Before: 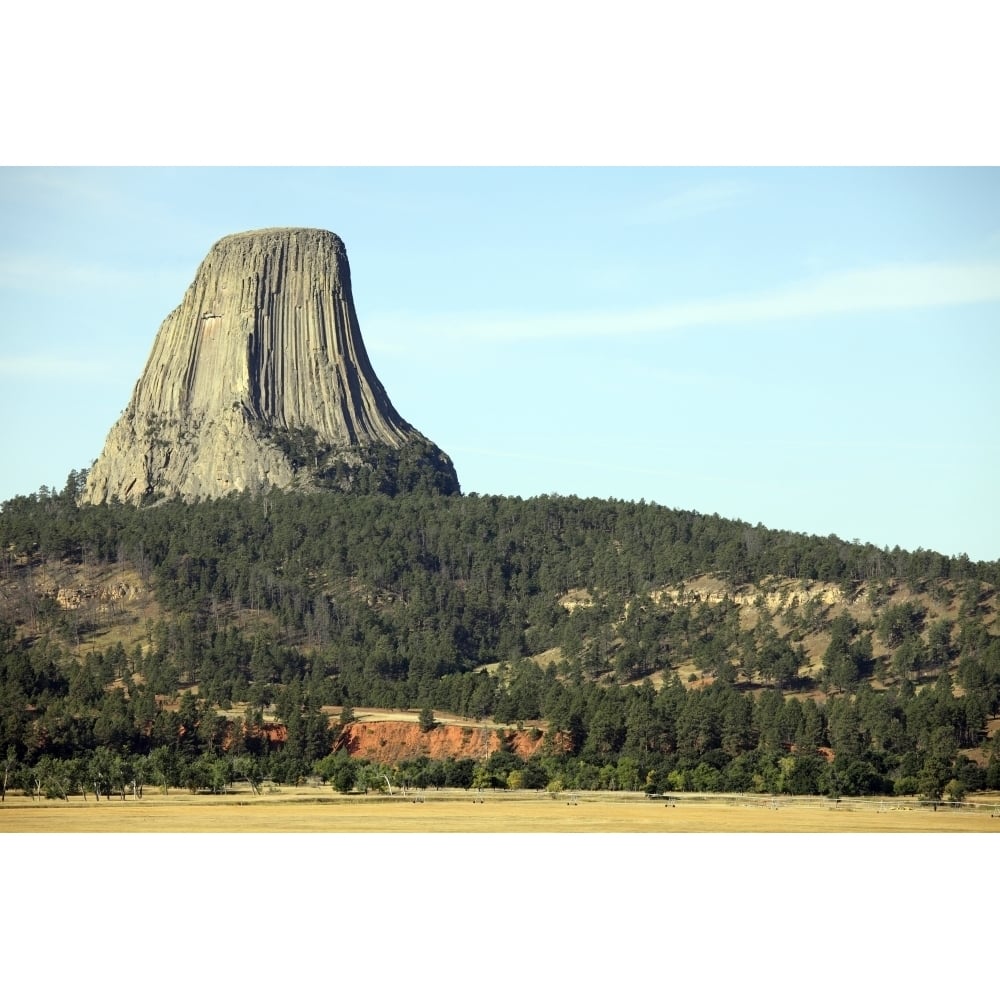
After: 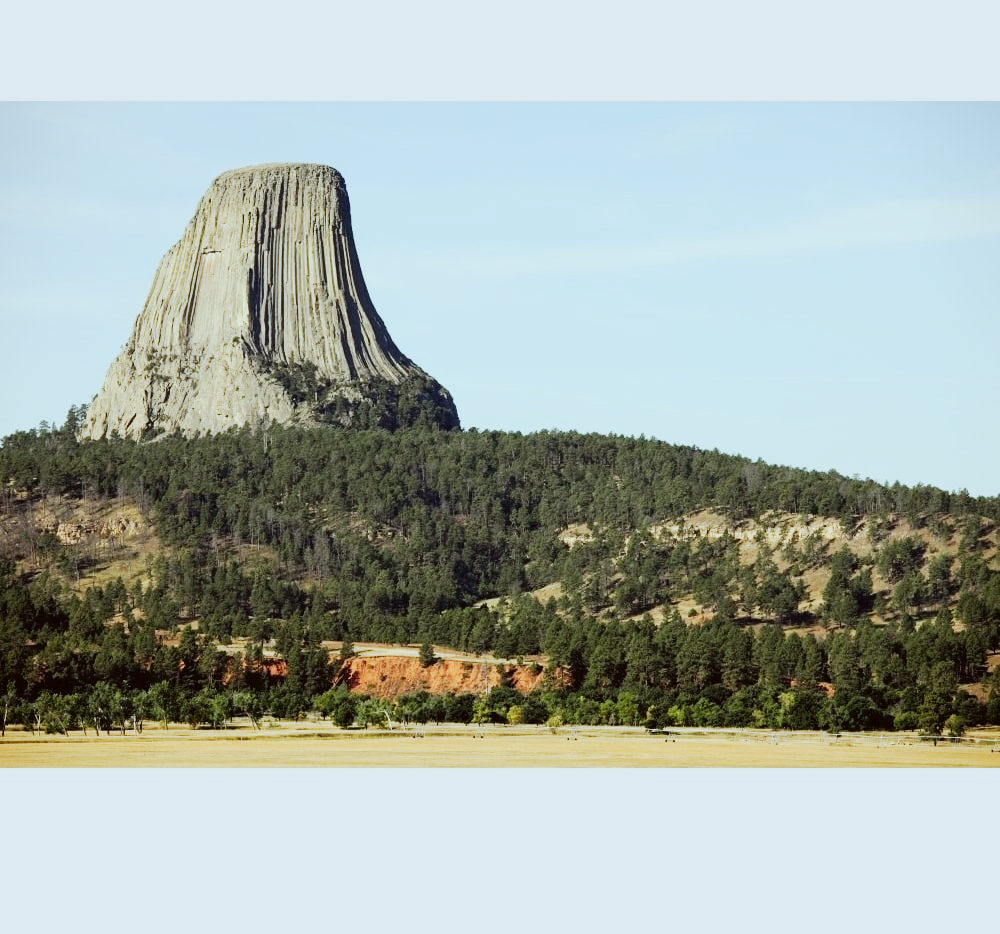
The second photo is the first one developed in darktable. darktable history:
crop and rotate: top 6.562%
color correction: highlights a* -3.51, highlights b* -6.72, shadows a* 3.08, shadows b* 5.13
tone curve: curves: ch0 [(0, 0.017) (0.091, 0.046) (0.298, 0.287) (0.439, 0.482) (0.64, 0.729) (0.785, 0.817) (0.995, 0.917)]; ch1 [(0, 0) (0.384, 0.365) (0.463, 0.447) (0.486, 0.474) (0.503, 0.497) (0.526, 0.52) (0.555, 0.564) (0.578, 0.595) (0.638, 0.644) (0.766, 0.773) (1, 1)]; ch2 [(0, 0) (0.374, 0.344) (0.449, 0.434) (0.501, 0.501) (0.528, 0.519) (0.569, 0.589) (0.61, 0.646) (0.666, 0.688) (1, 1)], preserve colors none
